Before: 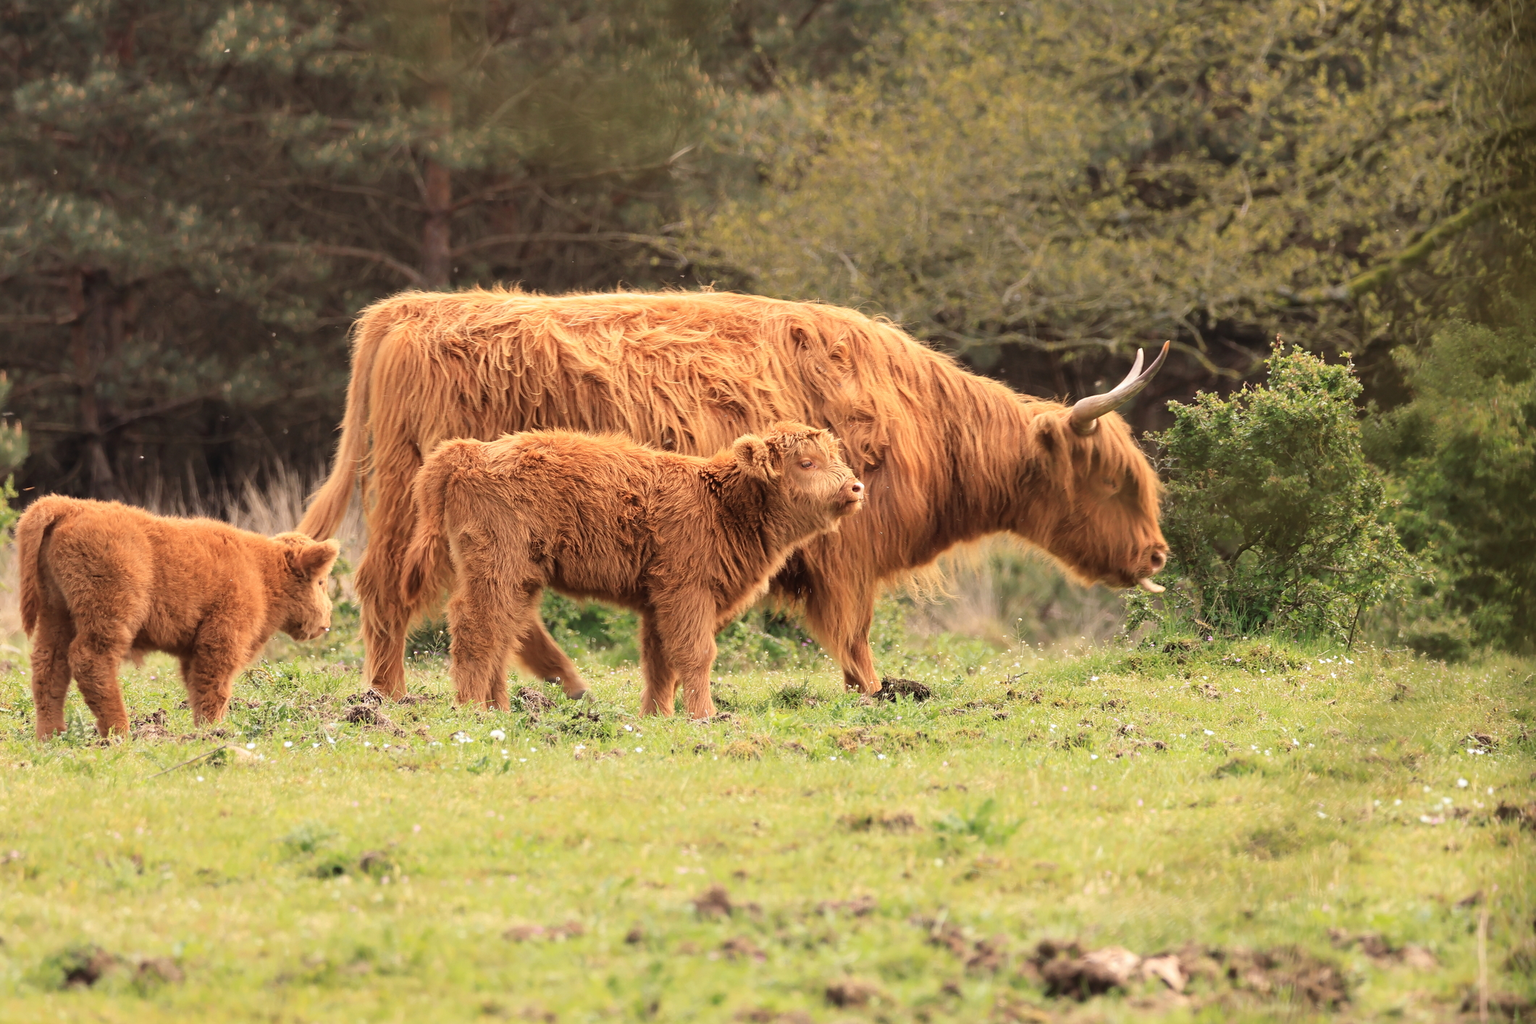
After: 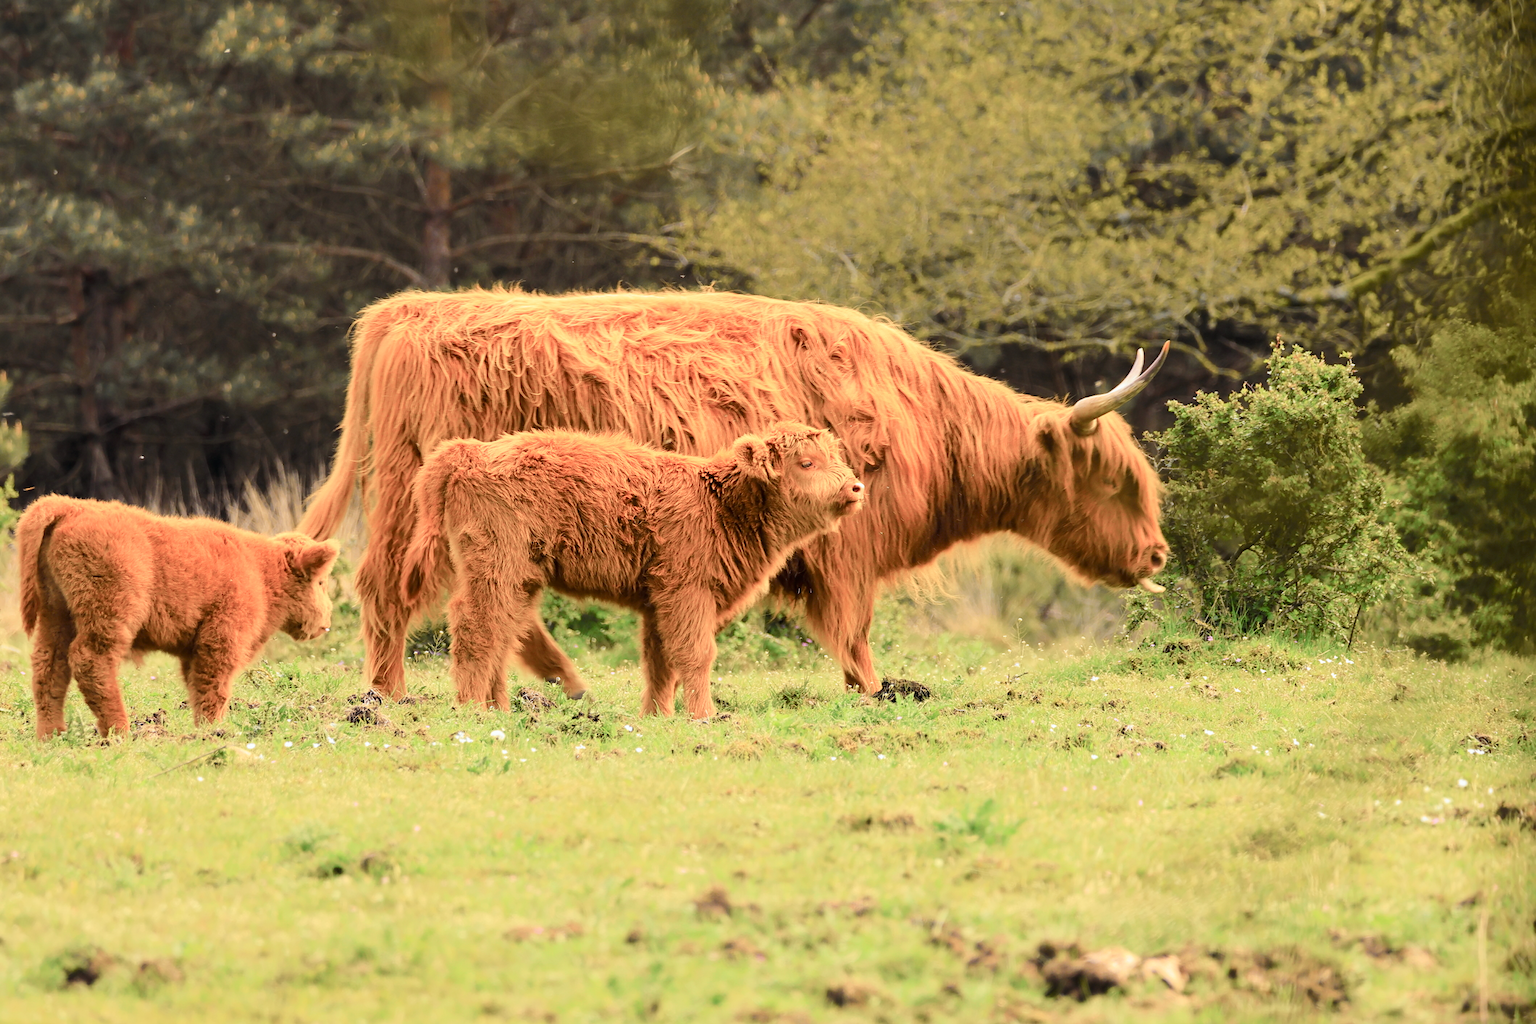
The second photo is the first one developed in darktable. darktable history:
tone curve: curves: ch0 [(0, 0) (0.037, 0.011) (0.131, 0.108) (0.279, 0.279) (0.476, 0.554) (0.617, 0.693) (0.704, 0.77) (0.813, 0.852) (0.916, 0.924) (1, 0.993)]; ch1 [(0, 0) (0.318, 0.278) (0.444, 0.427) (0.493, 0.492) (0.508, 0.502) (0.534, 0.529) (0.562, 0.563) (0.626, 0.662) (0.746, 0.764) (1, 1)]; ch2 [(0, 0) (0.316, 0.292) (0.381, 0.37) (0.423, 0.448) (0.476, 0.492) (0.502, 0.498) (0.522, 0.518) (0.533, 0.532) (0.586, 0.631) (0.634, 0.663) (0.7, 0.7) (0.861, 0.808) (1, 0.951)], color space Lab, independent channels, preserve colors none
